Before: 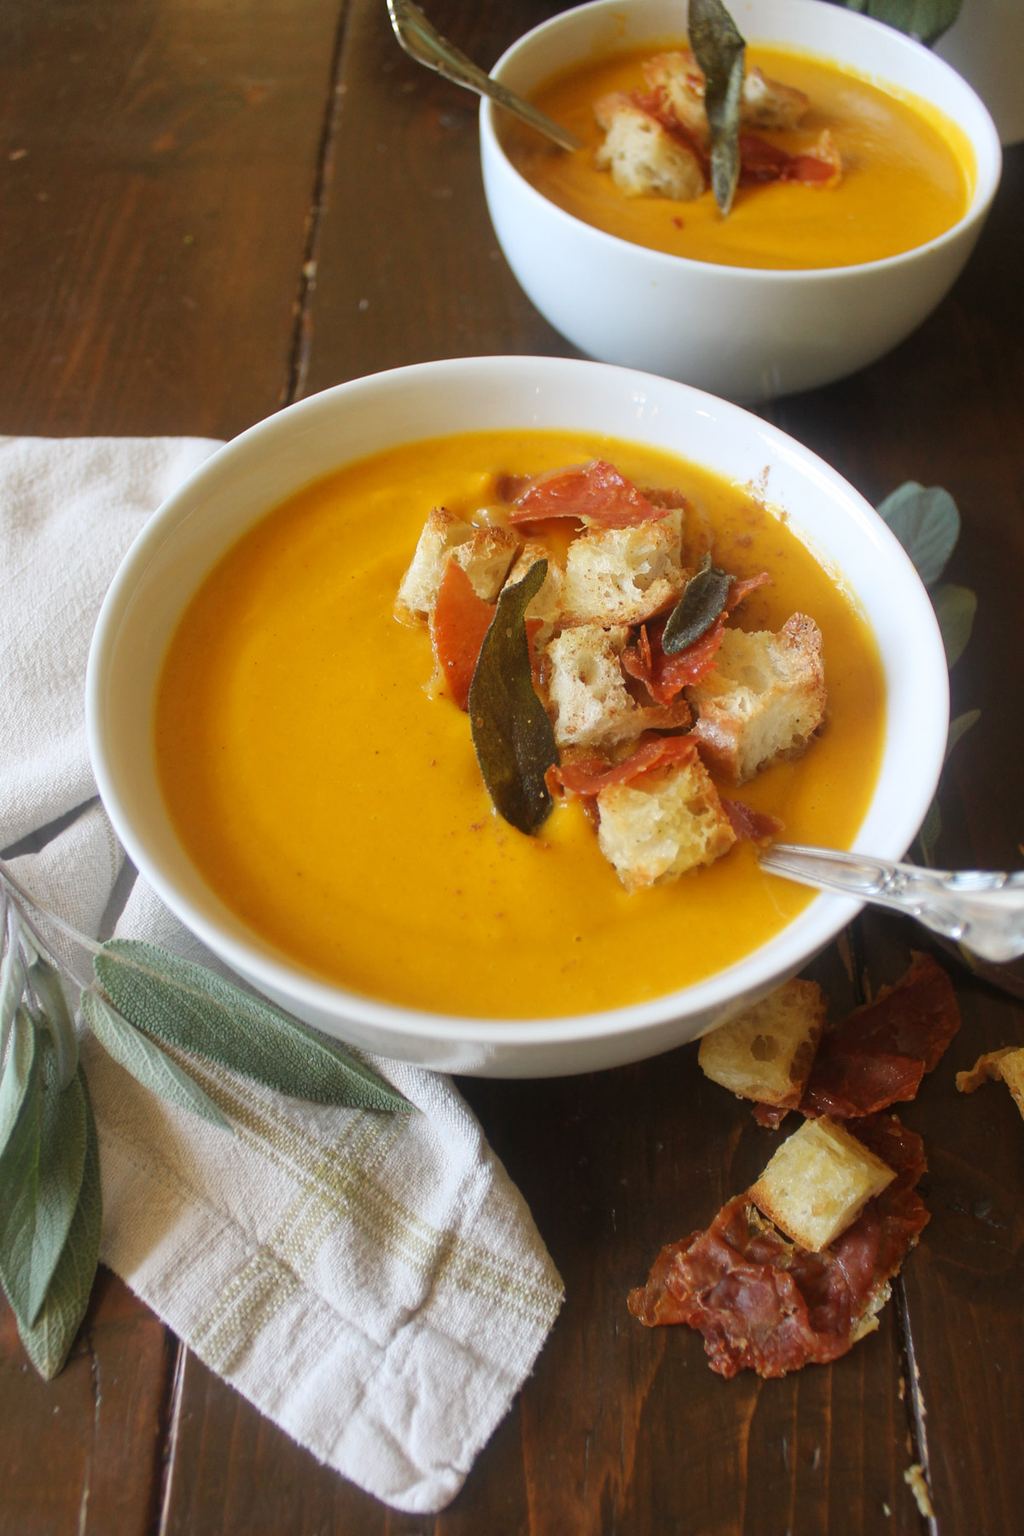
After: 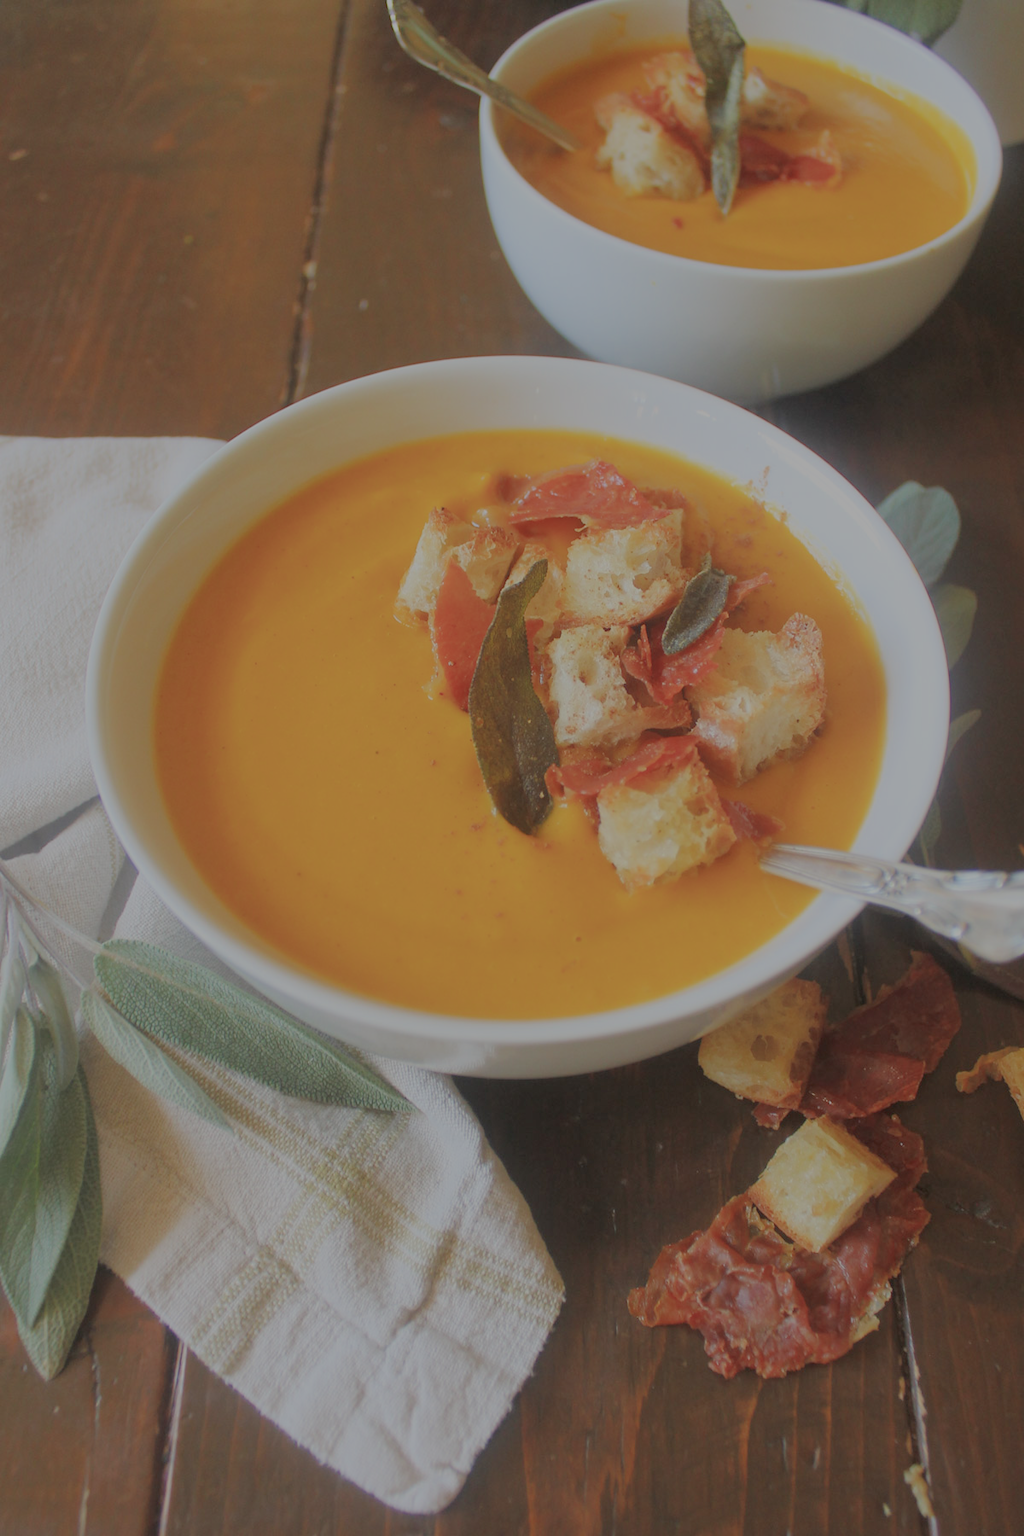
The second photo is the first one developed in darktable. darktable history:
filmic rgb: black relative exposure -13.86 EV, white relative exposure 7.94 EV, hardness 3.74, latitude 49.81%, contrast 0.505
